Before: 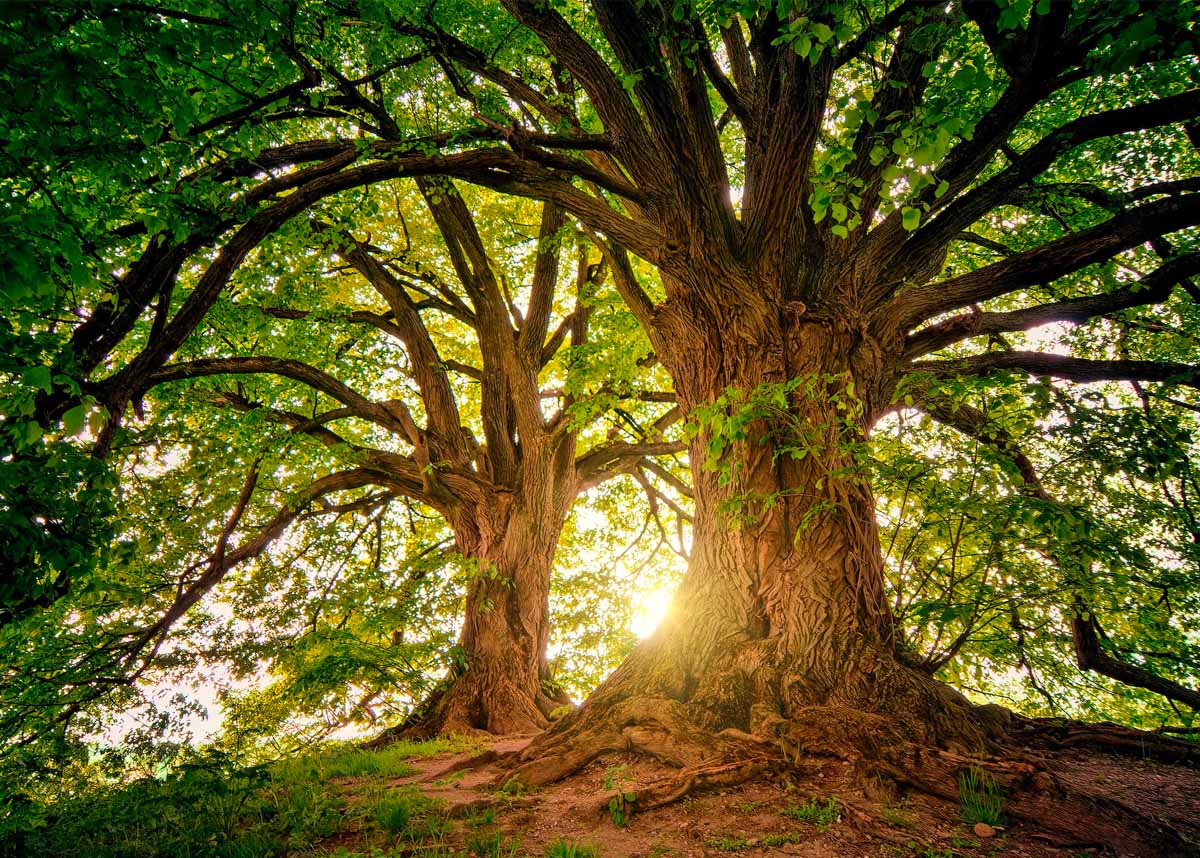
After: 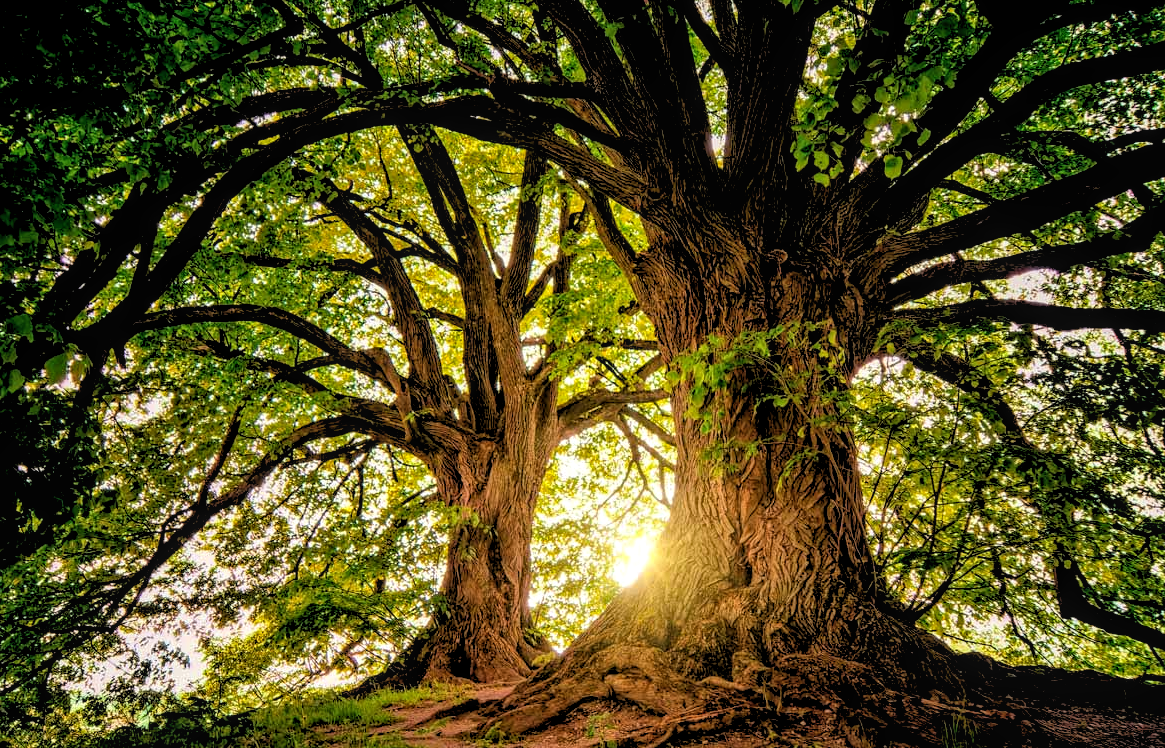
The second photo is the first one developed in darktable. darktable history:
rgb levels: levels [[0.034, 0.472, 0.904], [0, 0.5, 1], [0, 0.5, 1]]
crop: left 1.507%, top 6.147%, right 1.379%, bottom 6.637%
local contrast: detail 117%
haze removal: compatibility mode true, adaptive false
color zones: curves: ch0 [(0.068, 0.464) (0.25, 0.5) (0.48, 0.508) (0.75, 0.536) (0.886, 0.476) (0.967, 0.456)]; ch1 [(0.066, 0.456) (0.25, 0.5) (0.616, 0.508) (0.746, 0.56) (0.934, 0.444)]
